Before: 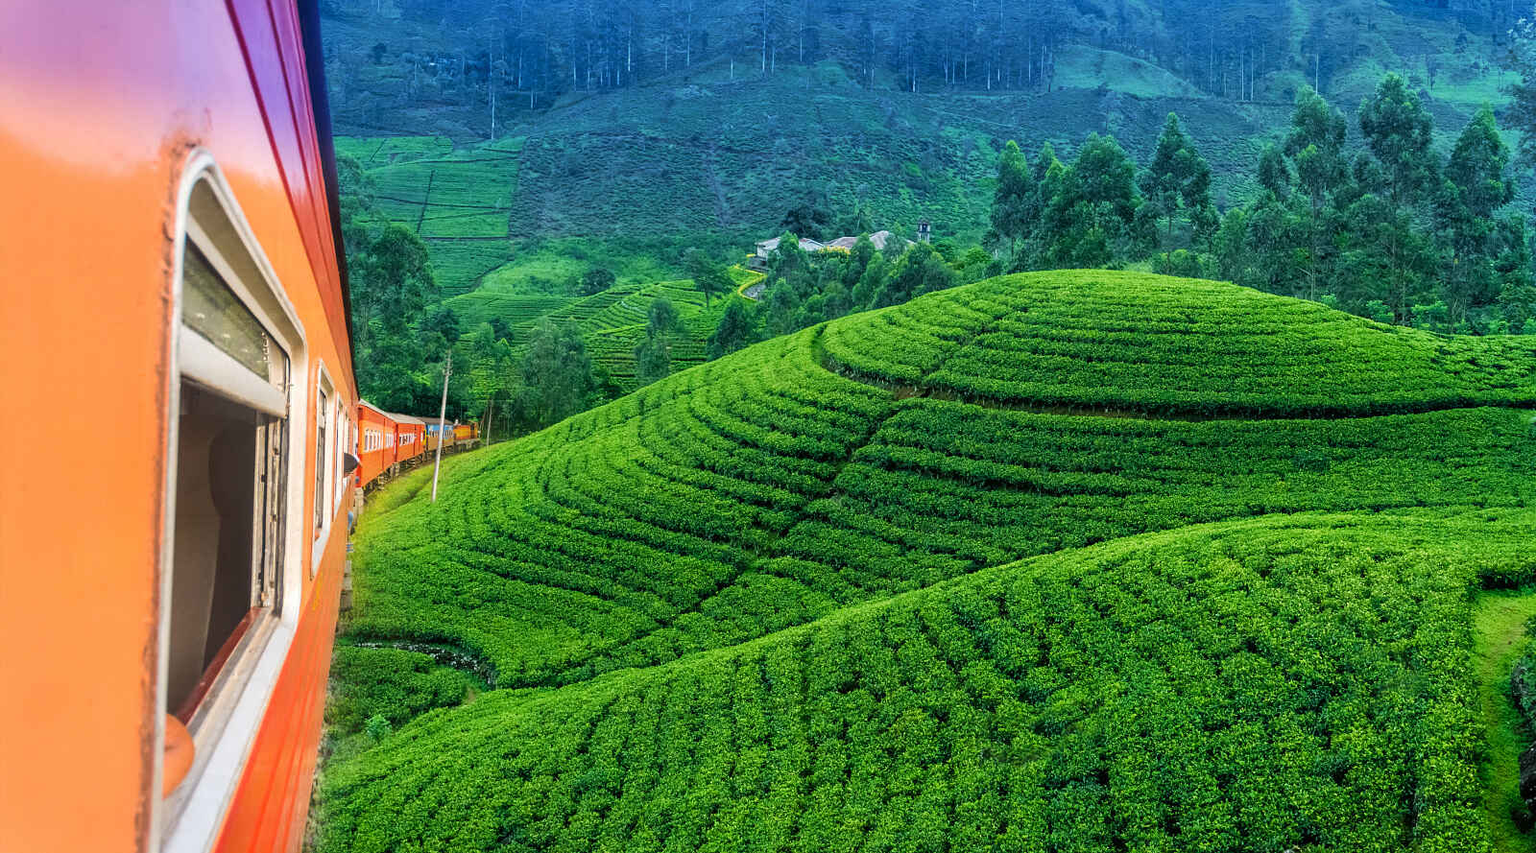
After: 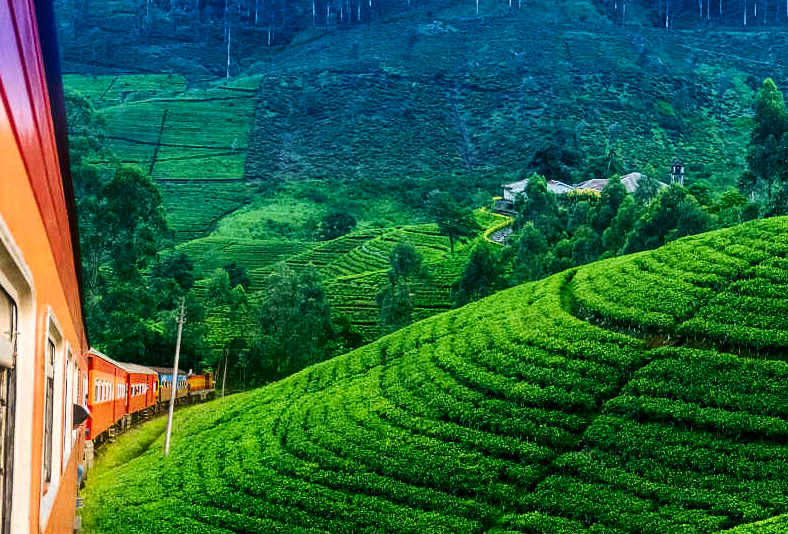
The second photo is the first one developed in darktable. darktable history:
contrast brightness saturation: contrast 0.2, brightness -0.11, saturation 0.1
grain: coarseness 0.09 ISO, strength 10%
crop: left 17.835%, top 7.675%, right 32.881%, bottom 32.213%
